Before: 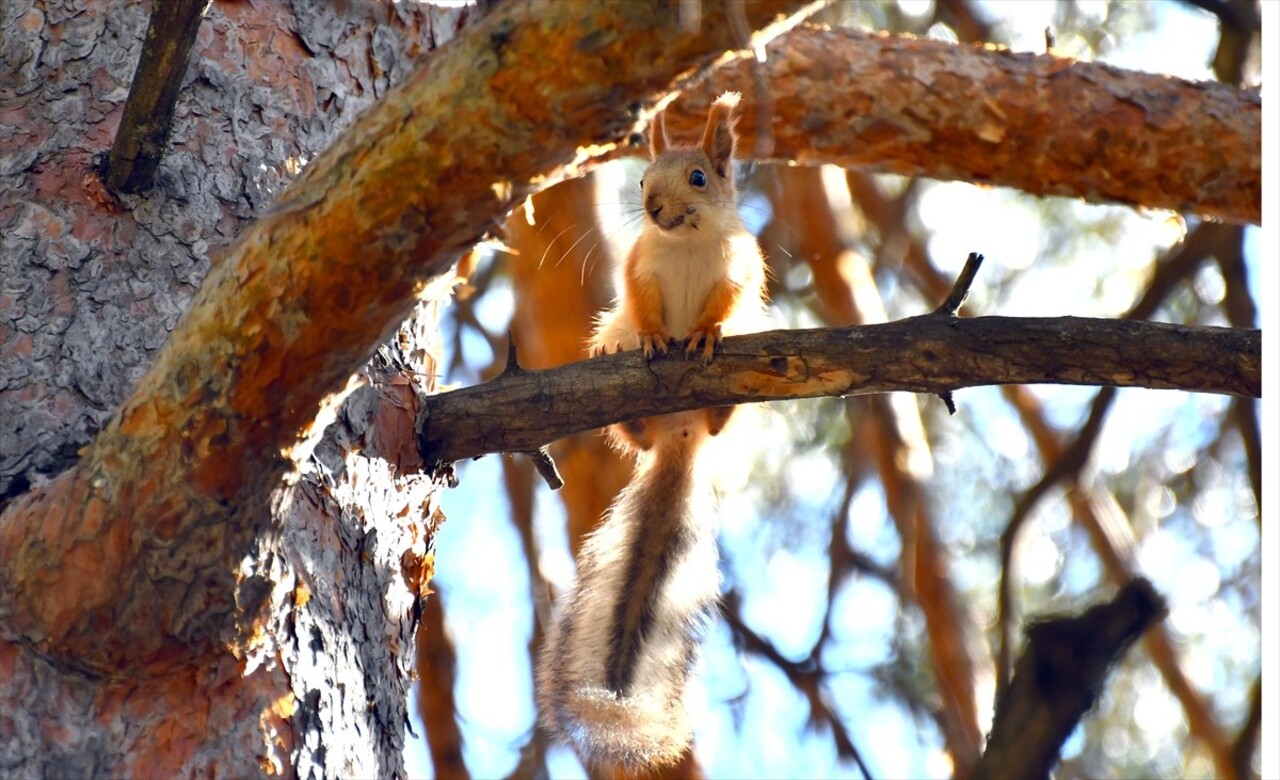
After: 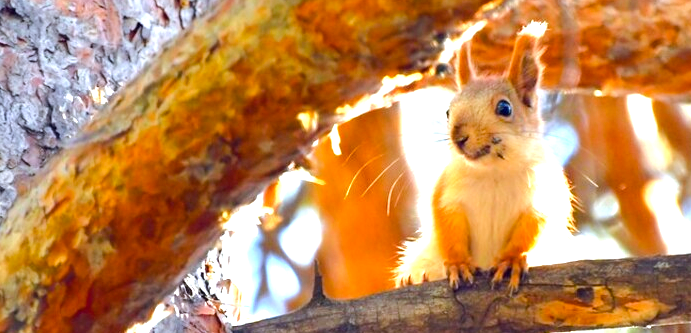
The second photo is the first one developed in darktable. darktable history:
exposure: black level correction 0, exposure 1.021 EV, compensate exposure bias true, compensate highlight preservation false
color balance rgb: highlights gain › luminance 16.343%, highlights gain › chroma 2.865%, highlights gain › hue 257.37°, perceptual saturation grading › global saturation 19.94%, perceptual brilliance grading › mid-tones 11.041%, perceptual brilliance grading › shadows 15.299%
crop: left 15.161%, top 9.023%, right 30.778%, bottom 48.223%
